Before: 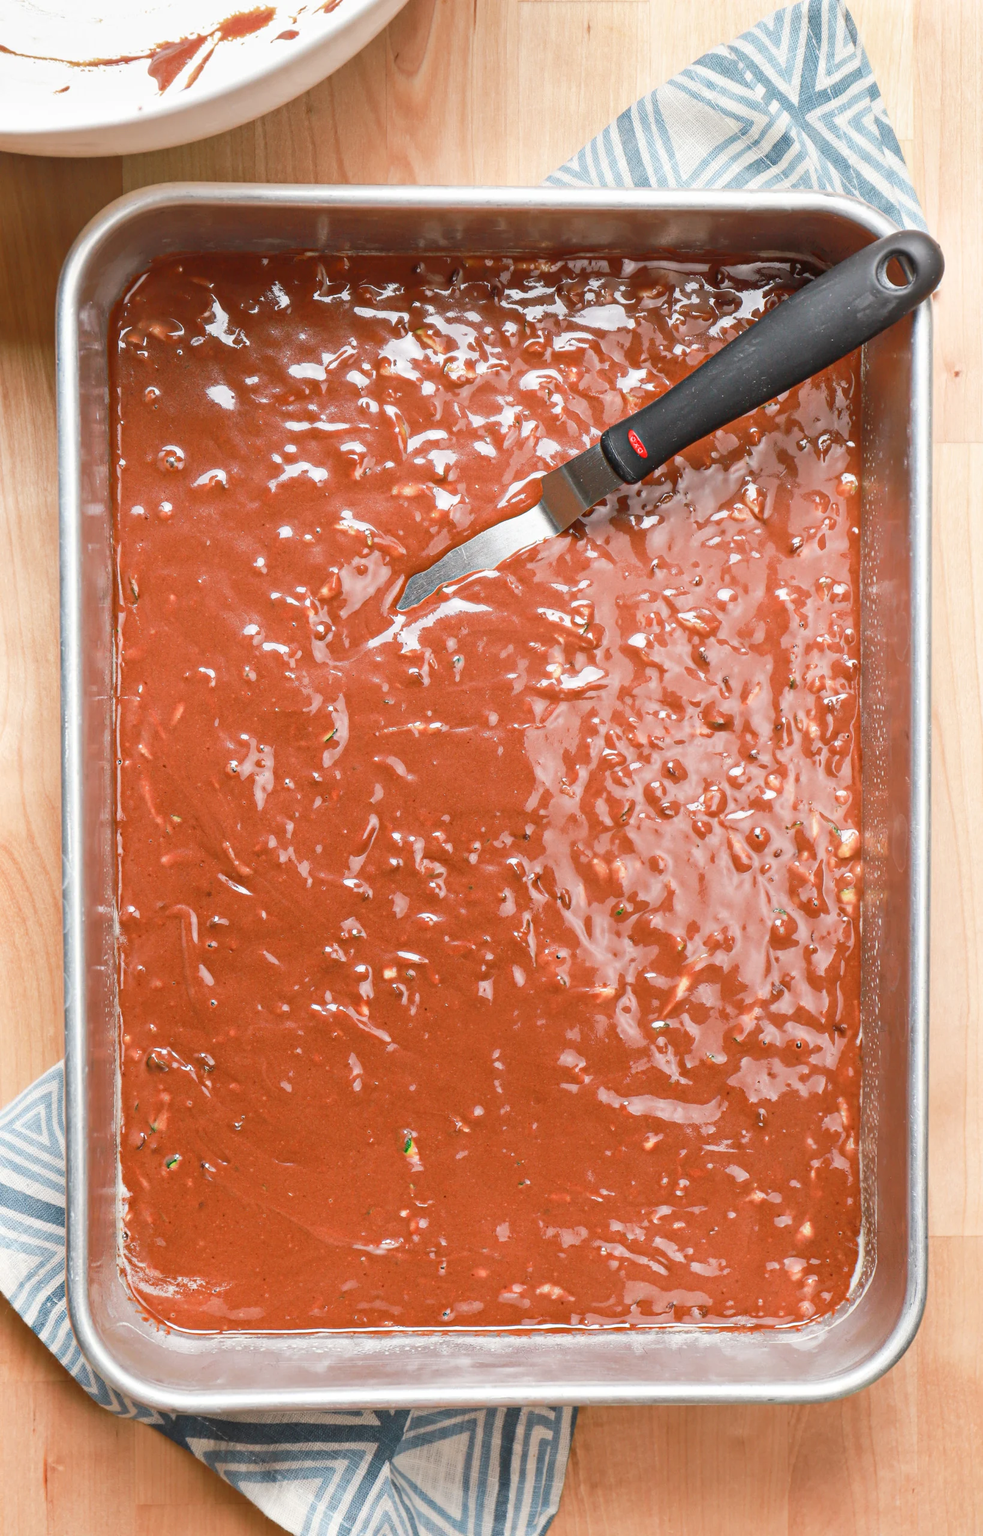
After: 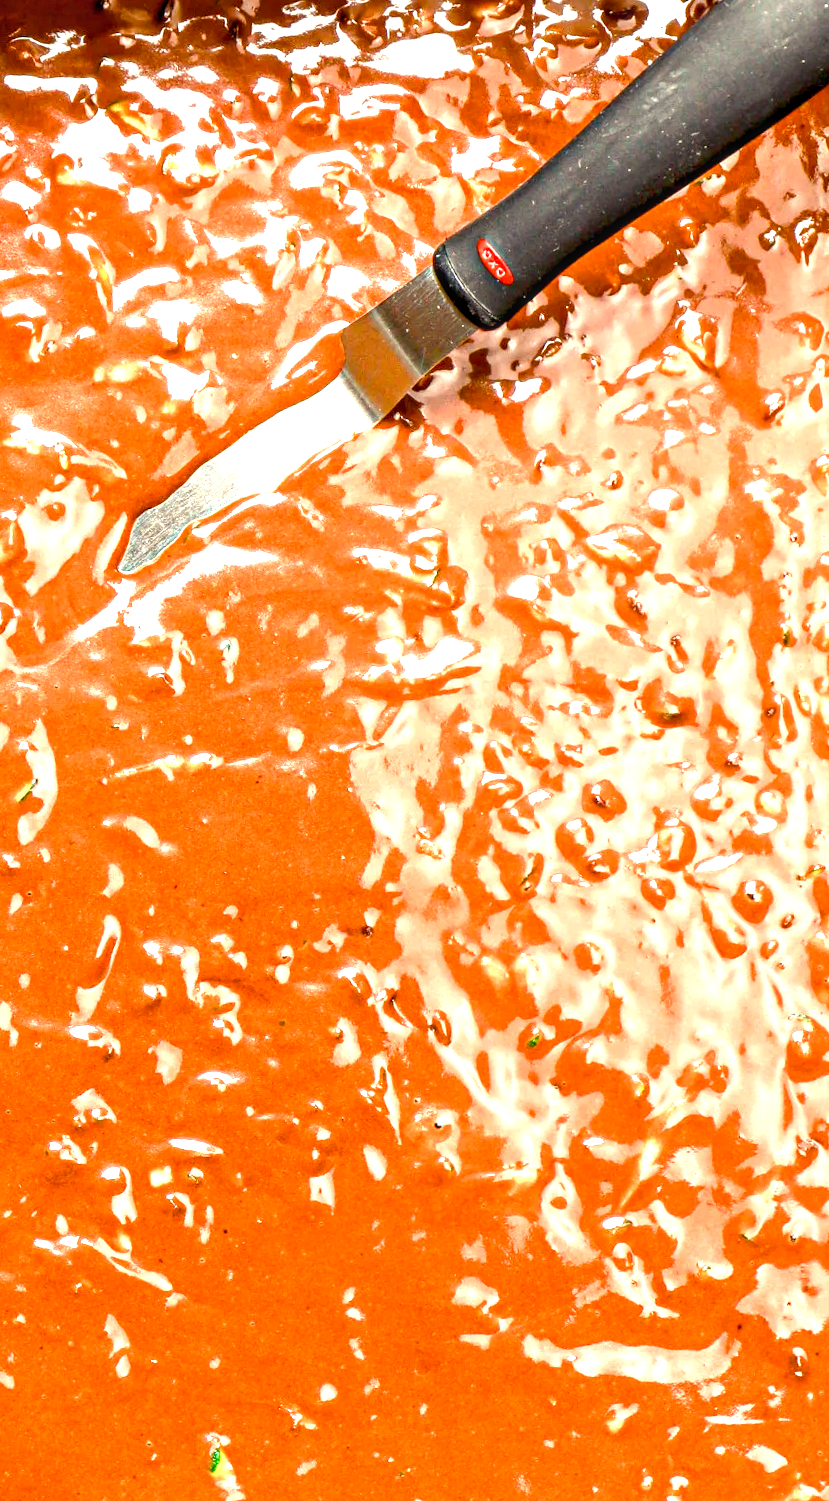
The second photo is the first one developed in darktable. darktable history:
tone equalizer: on, module defaults
rotate and perspective: rotation -5°, crop left 0.05, crop right 0.952, crop top 0.11, crop bottom 0.89
color zones: curves: ch0 [(0.068, 0.464) (0.25, 0.5) (0.48, 0.508) (0.75, 0.536) (0.886, 0.476) (0.967, 0.456)]; ch1 [(0.066, 0.456) (0.25, 0.5) (0.616, 0.508) (0.746, 0.56) (0.934, 0.444)]
local contrast: on, module defaults
exposure: black level correction 0.01, exposure 1 EV, compensate highlight preservation false
white balance: red 1.029, blue 0.92
color balance rgb: shadows lift › luminance -21.66%, shadows lift › chroma 6.57%, shadows lift › hue 270°, power › chroma 0.68%, power › hue 60°, highlights gain › luminance 6.08%, highlights gain › chroma 1.33%, highlights gain › hue 90°, global offset › luminance -0.87%, perceptual saturation grading › global saturation 26.86%, perceptual saturation grading › highlights -28.39%, perceptual saturation grading › mid-tones 15.22%, perceptual saturation grading › shadows 33.98%, perceptual brilliance grading › highlights 10%, perceptual brilliance grading › mid-tones 5%
crop: left 32.075%, top 10.976%, right 18.355%, bottom 17.596%
